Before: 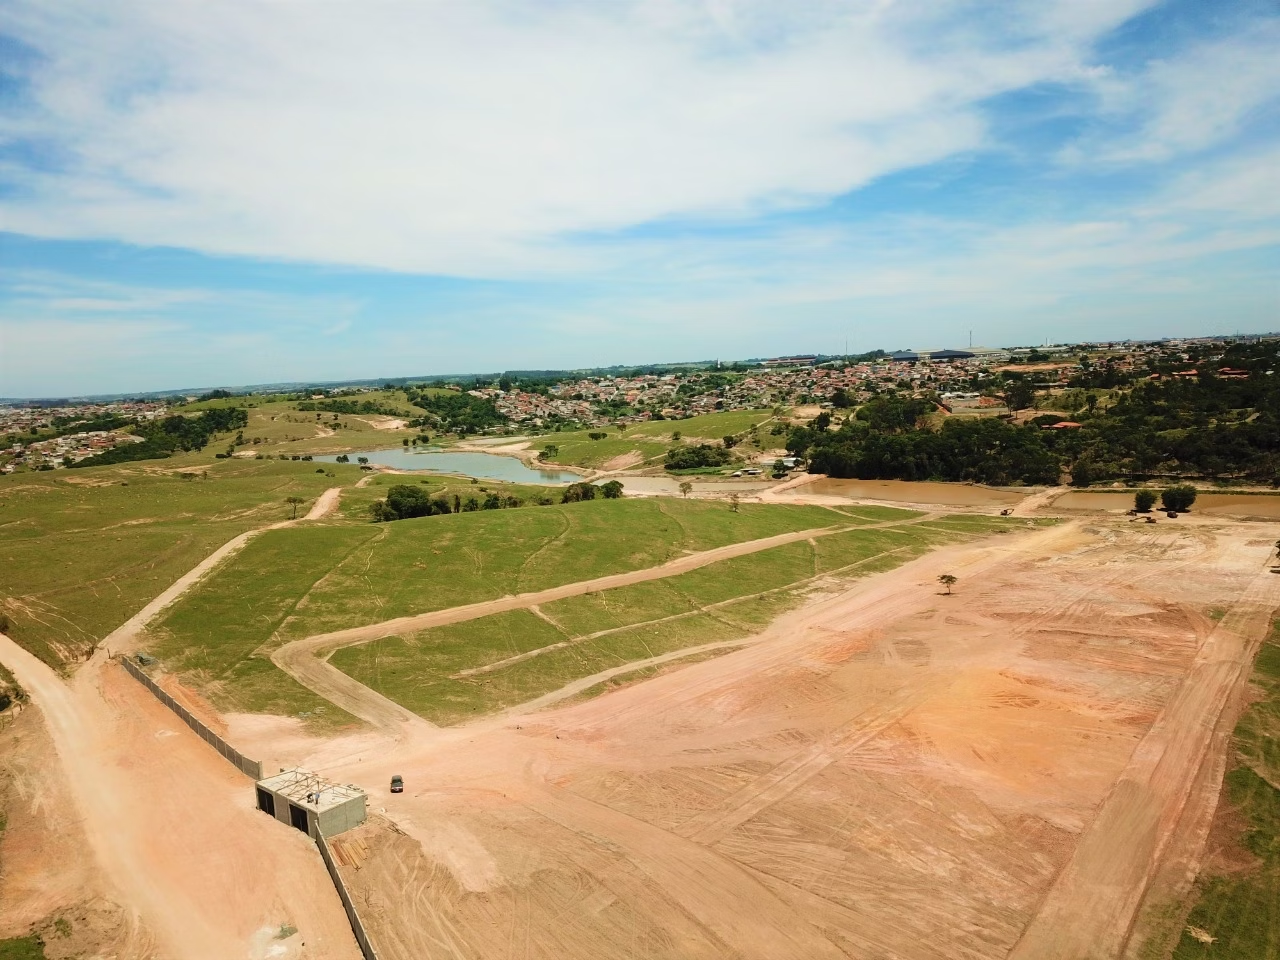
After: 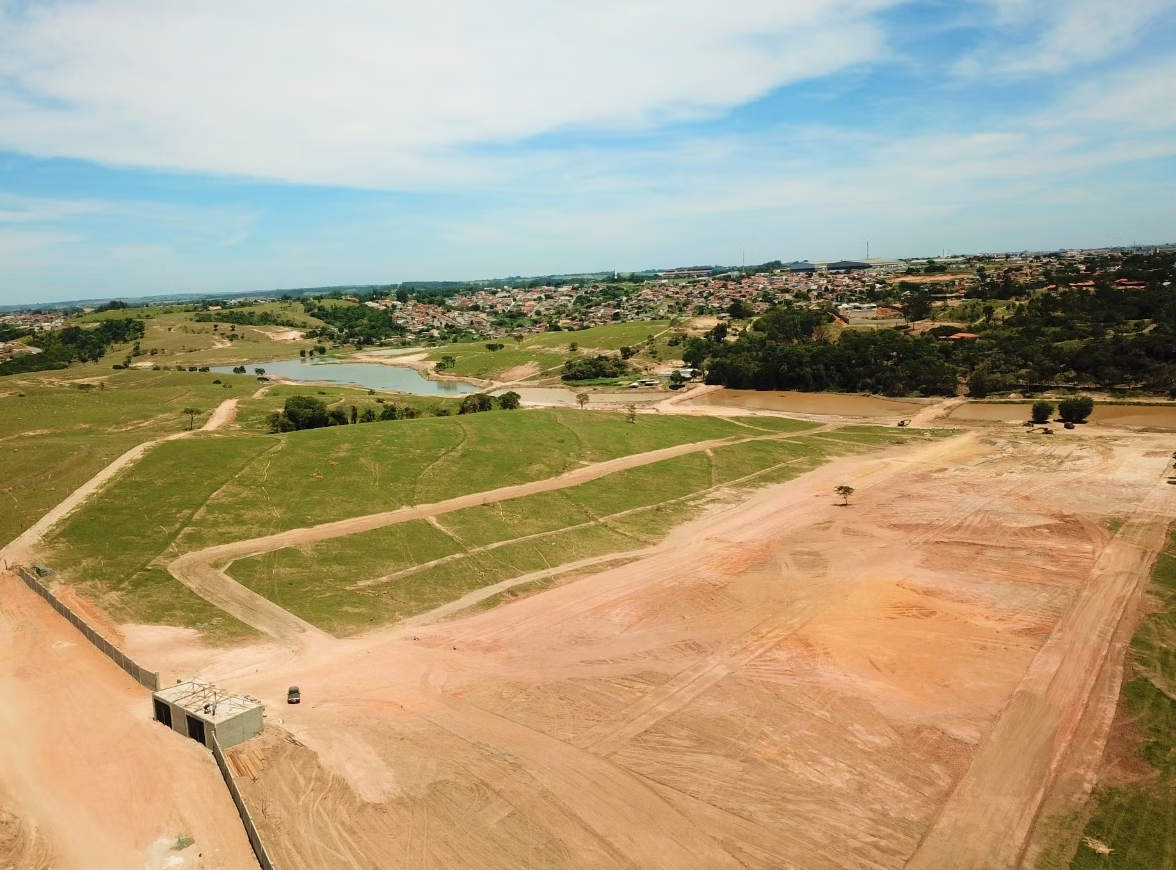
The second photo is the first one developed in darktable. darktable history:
crop and rotate: left 8.104%, top 9.279%
